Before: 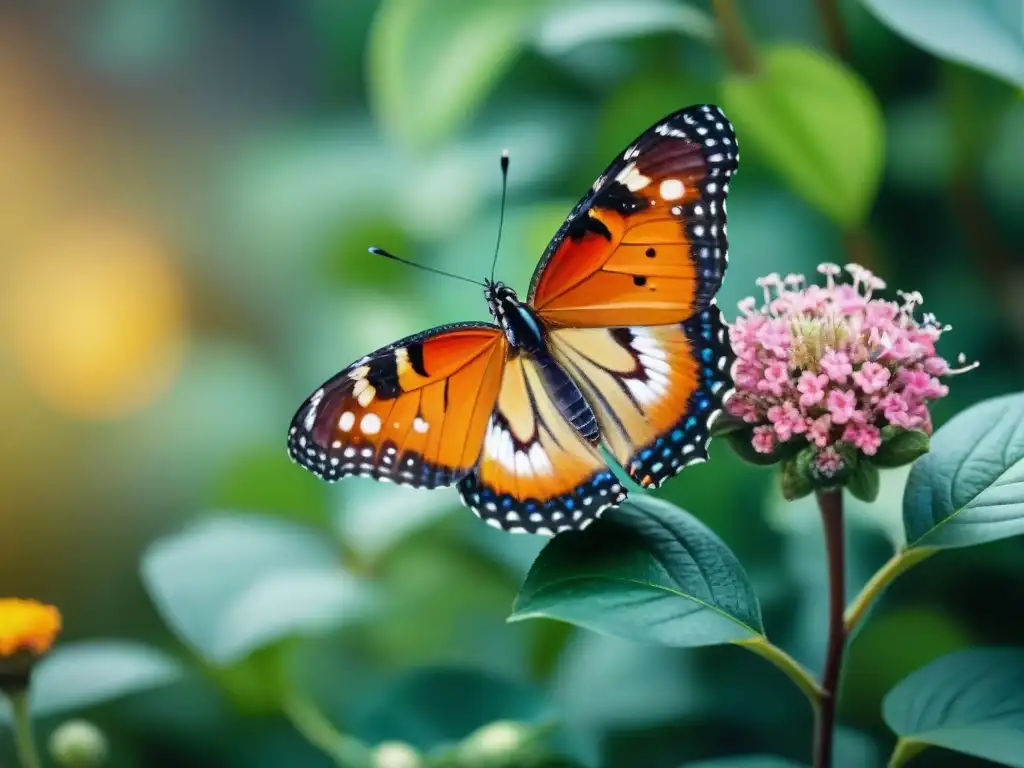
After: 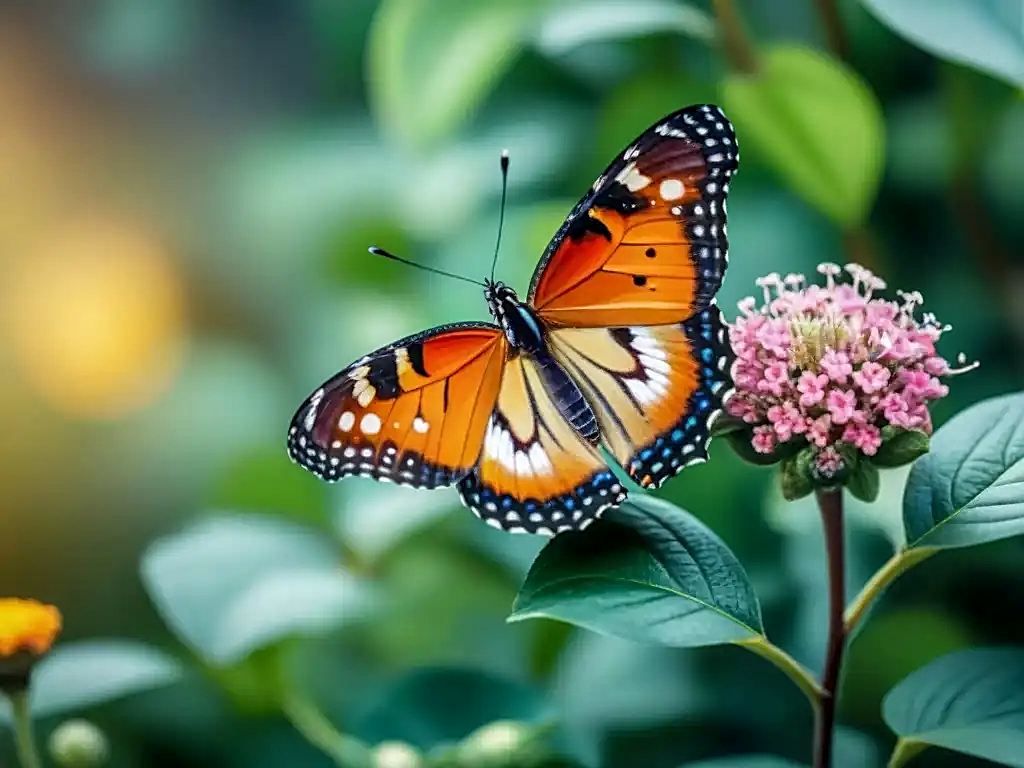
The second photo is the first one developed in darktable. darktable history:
local contrast: highlights 25%, detail 130%
sharpen: on, module defaults
